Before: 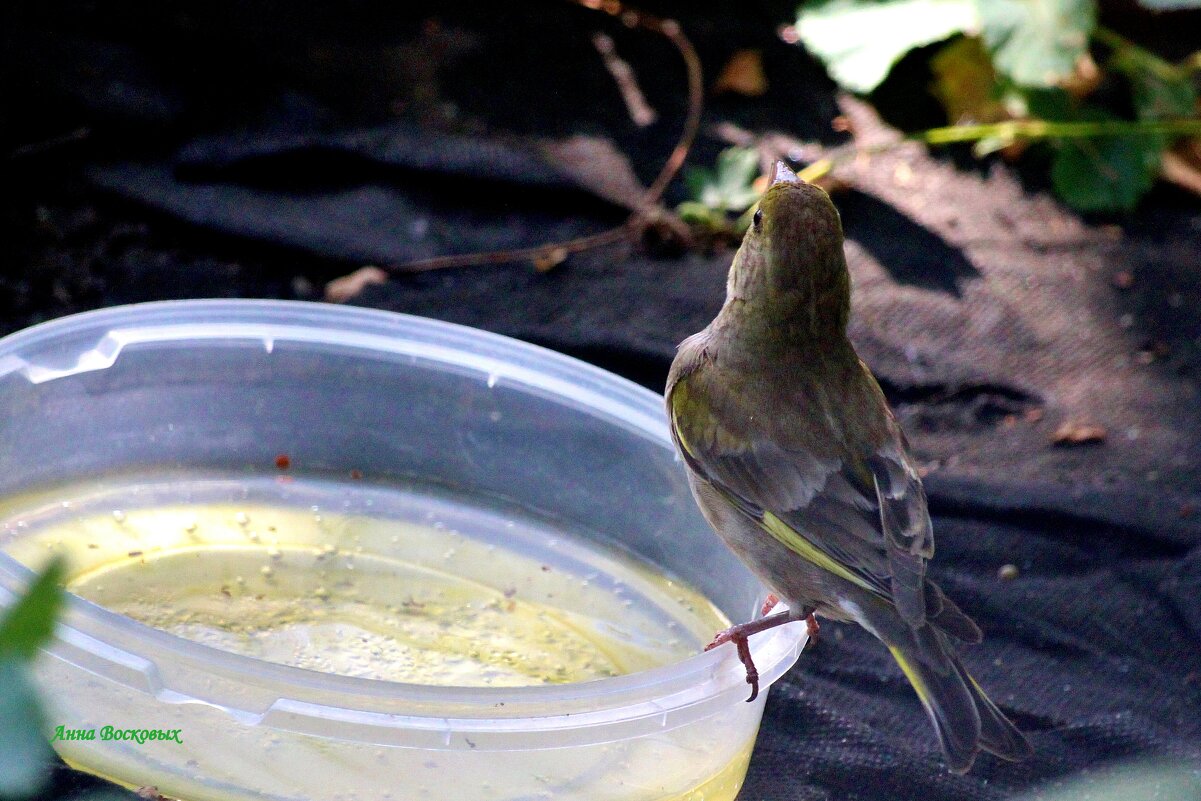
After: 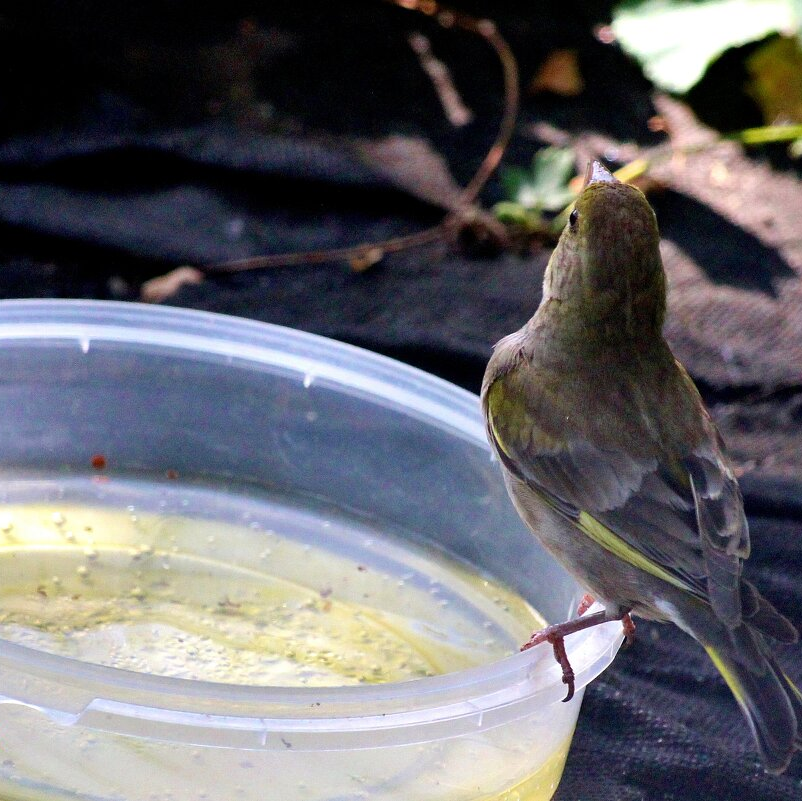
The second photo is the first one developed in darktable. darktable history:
crop: left 15.403%, right 17.806%
